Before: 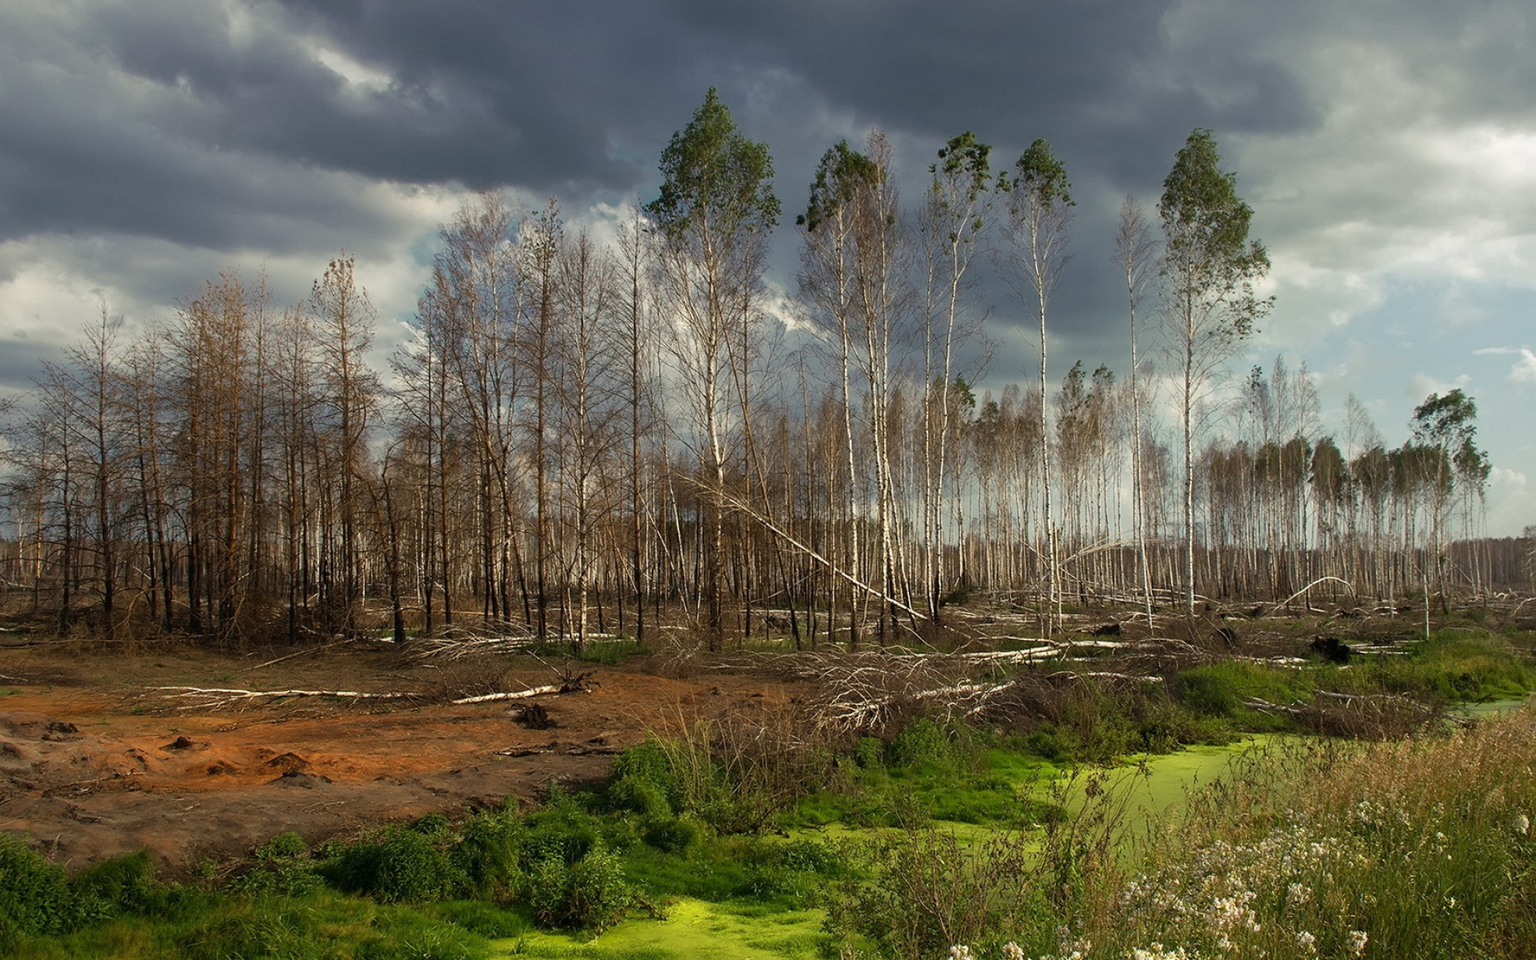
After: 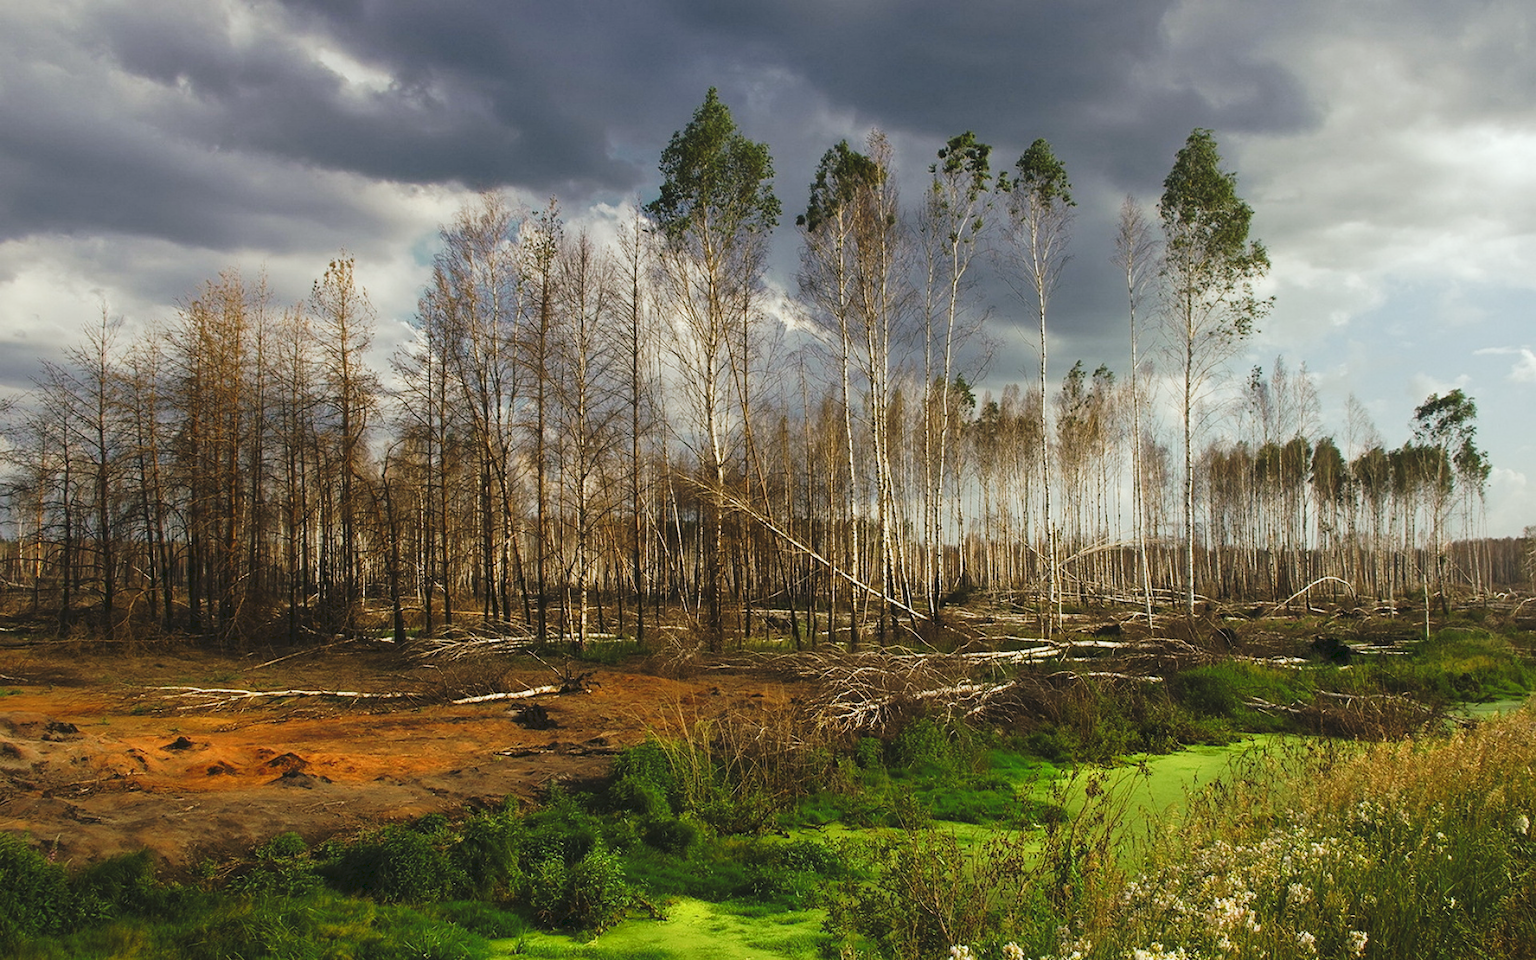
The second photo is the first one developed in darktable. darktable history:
tone curve: curves: ch0 [(0, 0) (0.003, 0.065) (0.011, 0.072) (0.025, 0.09) (0.044, 0.104) (0.069, 0.116) (0.1, 0.127) (0.136, 0.15) (0.177, 0.184) (0.224, 0.223) (0.277, 0.28) (0.335, 0.361) (0.399, 0.443) (0.468, 0.525) (0.543, 0.616) (0.623, 0.713) (0.709, 0.79) (0.801, 0.866) (0.898, 0.933) (1, 1)], preserve colors none
color look up table: target L [97.17, 92.57, 84.54, 88.96, 86.03, 74.12, 69.99, 56.4, 62.69, 61.37, 46.23, 31.88, 3.554, 200.89, 90.79, 84.32, 72.04, 65.73, 63.65, 57.1, 52.18, 54.4, 51.67, 47.15, 45.32, 38.71, 31.16, 23.2, 18.5, 89.85, 73.5, 63.99, 65.32, 61.44, 60.04, 50.71, 52.33, 50.79, 42.79, 36.97, 38.5, 35.94, 33.1, 2.157, 77.13, 73.51, 72.93, 64, 32.6], target a [-38.59, -5.621, -52.44, -37.16, -29.07, -48, -5.688, -50.35, -16.34, -5.997, -29.1, -29.02, -6.803, 0, 0.557, -0.331, 37.84, 33.68, 26.98, 51.39, 68.68, 29.77, -0.268, 68.35, 64.53, 52.76, 6.667, 41.28, 13.96, 16.88, 39.64, 1.539, 58.84, 73.06, 29.56, 75.82, 80.82, 45.23, 4.945, 14.21, 61, 53.97, 36.65, 4.332, -11.43, -26.93, -33.59, -10.49, -13.11], target b [94.13, 6.963, 47.93, -1.947, 32.96, 18.81, 54.46, 44.35, 11.48, 56.85, 39.2, 24.12, 5.315, -0.001, 23.33, 78.52, 10.61, 64.65, 23.92, 50.42, 7.582, 56.57, 36.8, 9.386, 61.65, 44.79, 4.333, 5.185, 31.06, -18.35, -32.84, 0.552, -28.74, -55.78, -18.08, -8.206, -42.28, -34.98, -31.14, -62.86, -62.67, -12.07, -80.05, -29.47, -16.8, -32.07, -4.448, -45.04, -13.19], num patches 49
